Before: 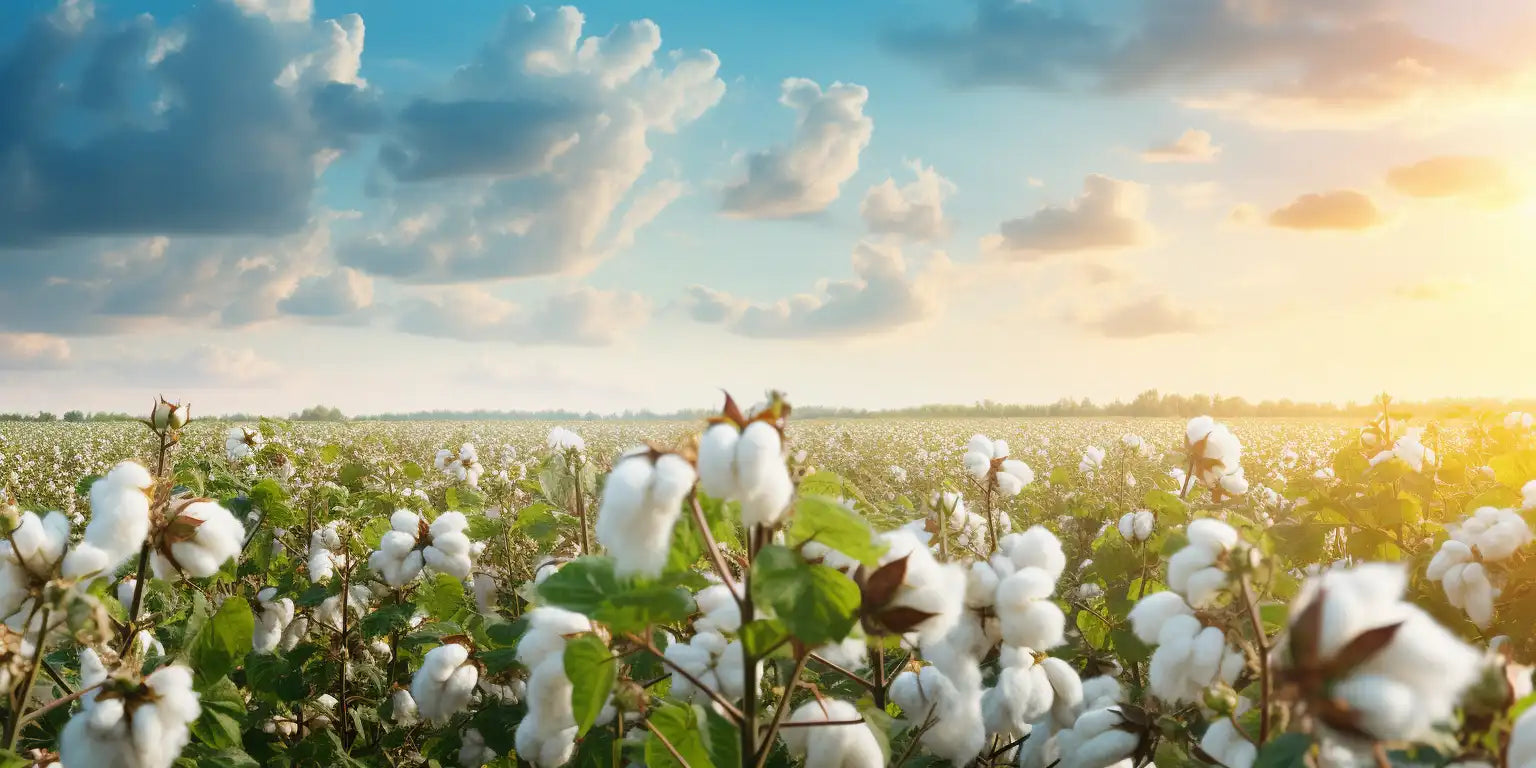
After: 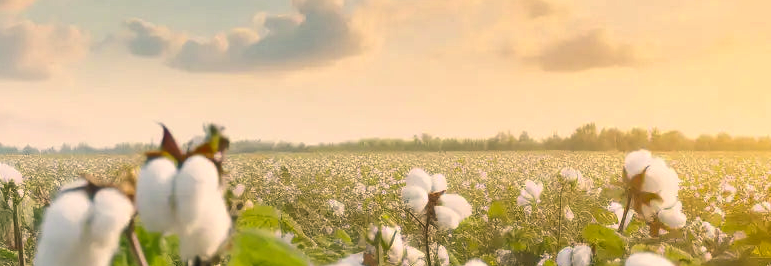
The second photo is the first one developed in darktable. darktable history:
shadows and highlights: low approximation 0.01, soften with gaussian
crop: left 36.607%, top 34.735%, right 13.146%, bottom 30.611%
color correction: highlights a* 10.32, highlights b* 14.66, shadows a* -9.59, shadows b* -15.02
